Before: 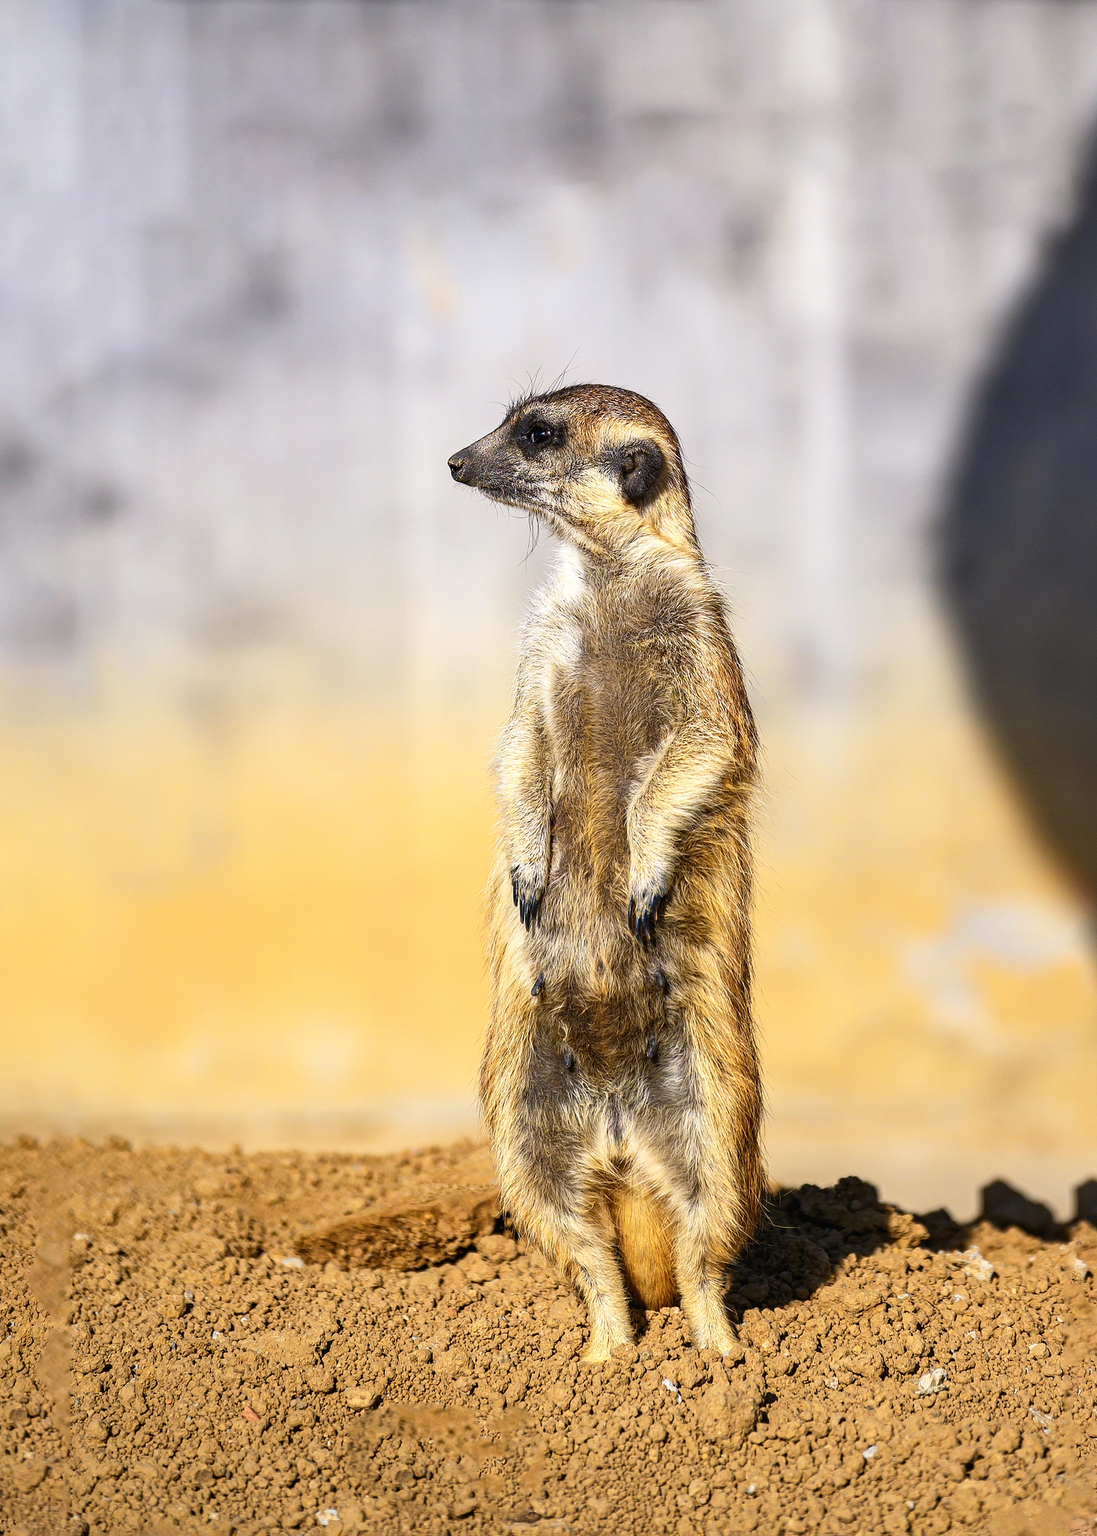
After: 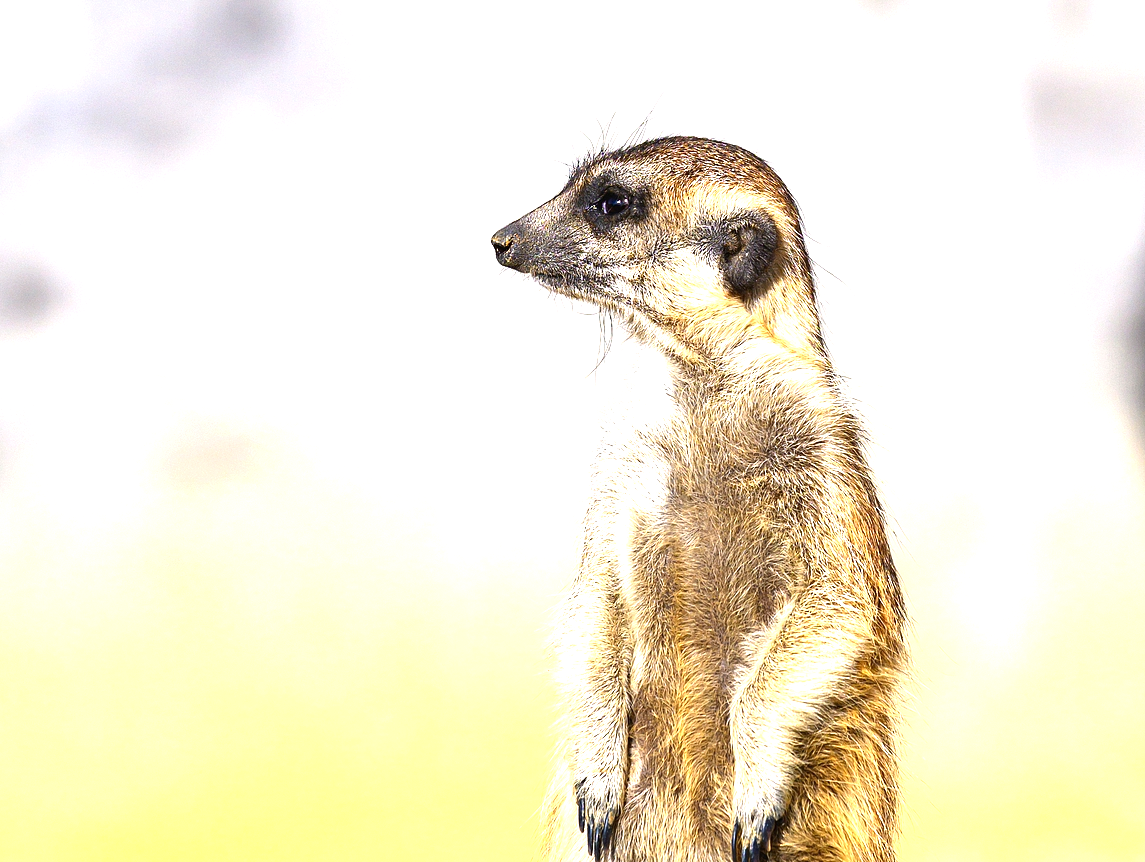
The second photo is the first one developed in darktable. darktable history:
crop: left 7.252%, top 18.395%, right 14.472%, bottom 39.484%
exposure: exposure 0.947 EV, compensate highlight preservation false
